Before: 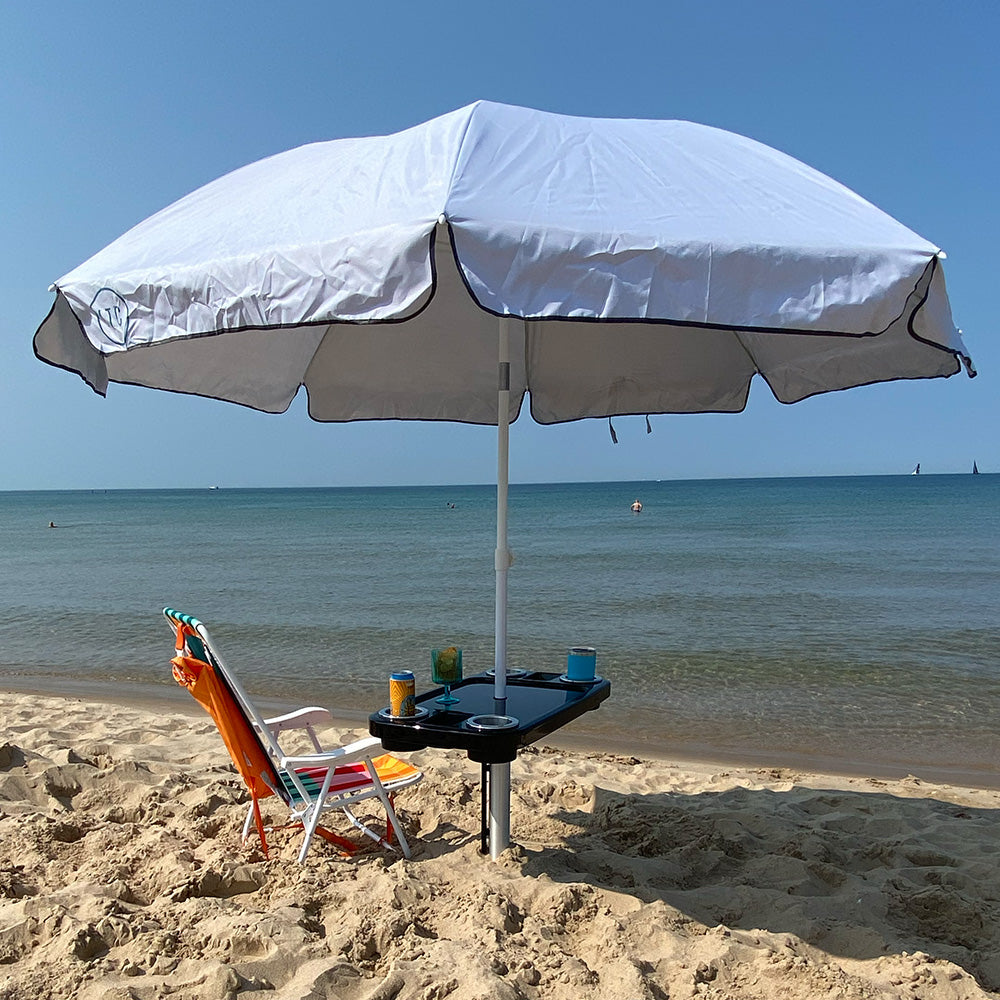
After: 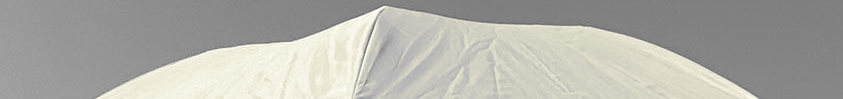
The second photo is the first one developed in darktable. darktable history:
color correction: saturation 0.85
split-toning: shadows › hue 216°, shadows › saturation 1, highlights › hue 57.6°, balance -33.4
color balance rgb: perceptual saturation grading › global saturation 20%, perceptual saturation grading › highlights -25%, perceptual saturation grading › shadows 50%, global vibrance -25%
monochrome: on, module defaults
crop and rotate: left 9.644%, top 9.491%, right 6.021%, bottom 80.509%
